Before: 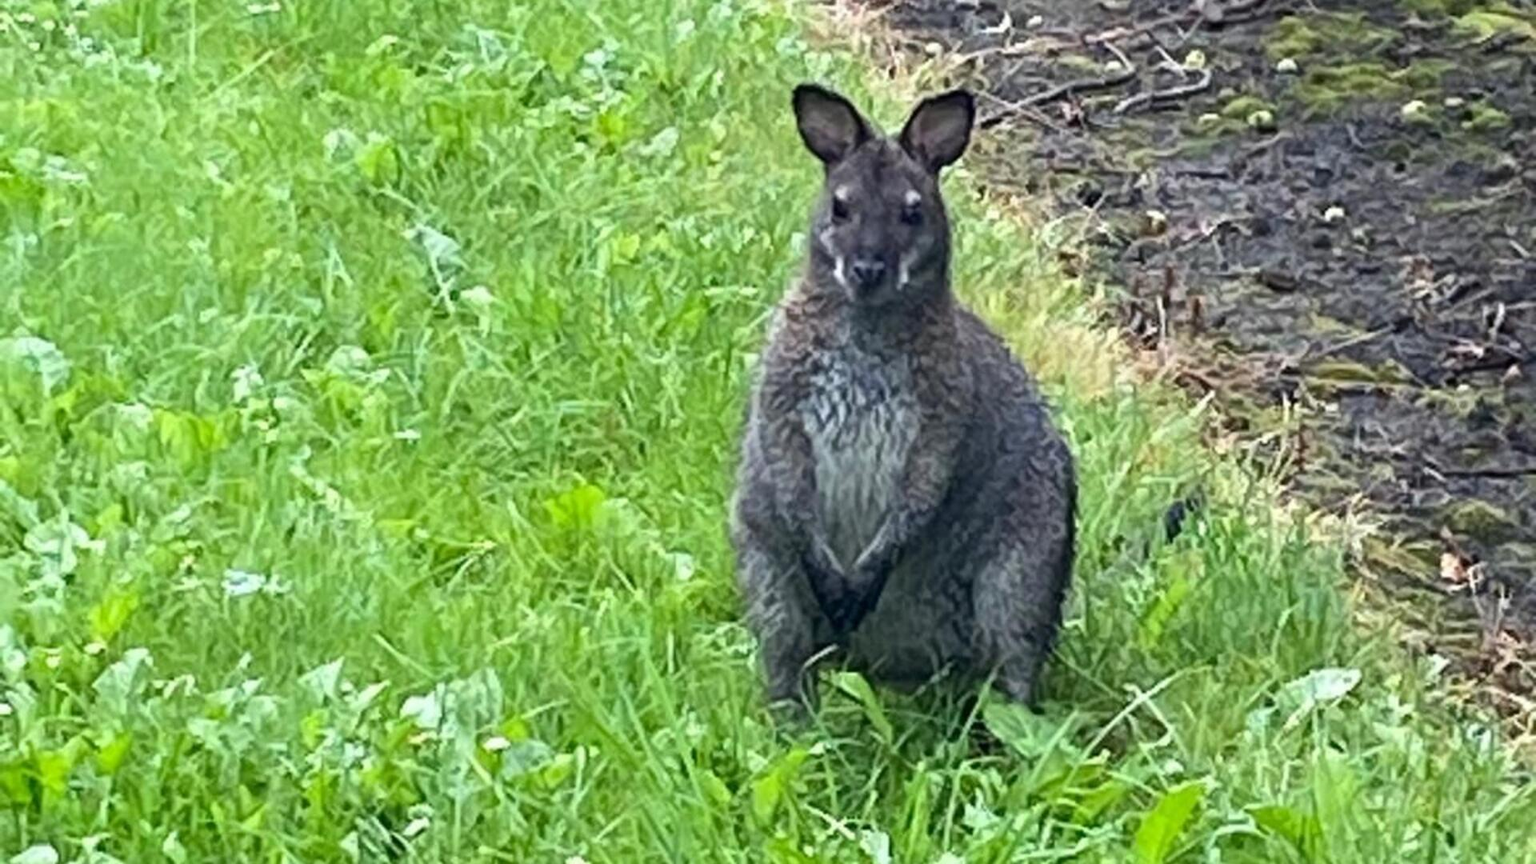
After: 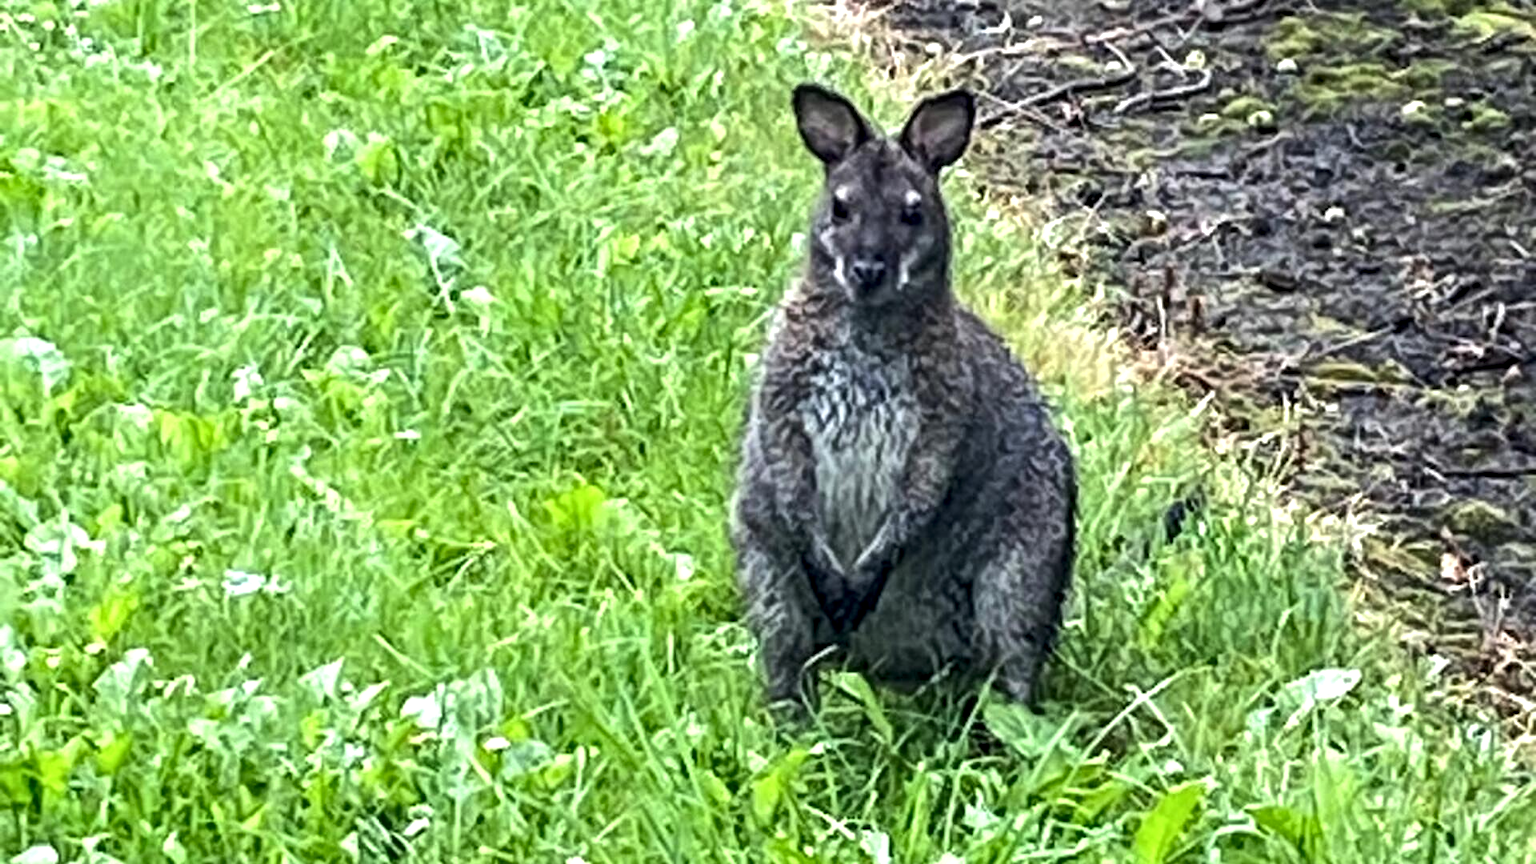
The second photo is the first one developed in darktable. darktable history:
local contrast: on, module defaults
contrast equalizer: y [[0.5, 0.5, 0.544, 0.569, 0.5, 0.5], [0.5 ×6], [0.5 ×6], [0 ×6], [0 ×6]]
tone equalizer: -8 EV -0.417 EV, -7 EV -0.389 EV, -6 EV -0.333 EV, -5 EV -0.222 EV, -3 EV 0.222 EV, -2 EV 0.333 EV, -1 EV 0.389 EV, +0 EV 0.417 EV, edges refinement/feathering 500, mask exposure compensation -1.57 EV, preserve details no
